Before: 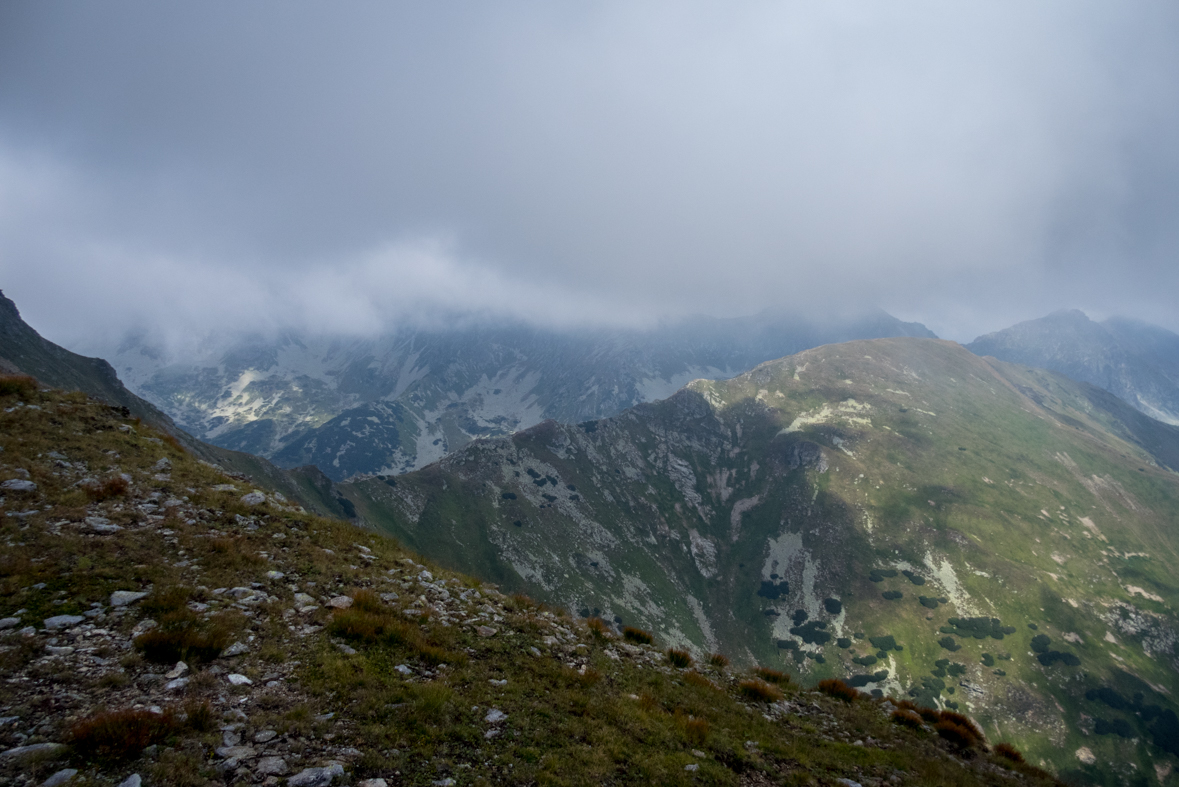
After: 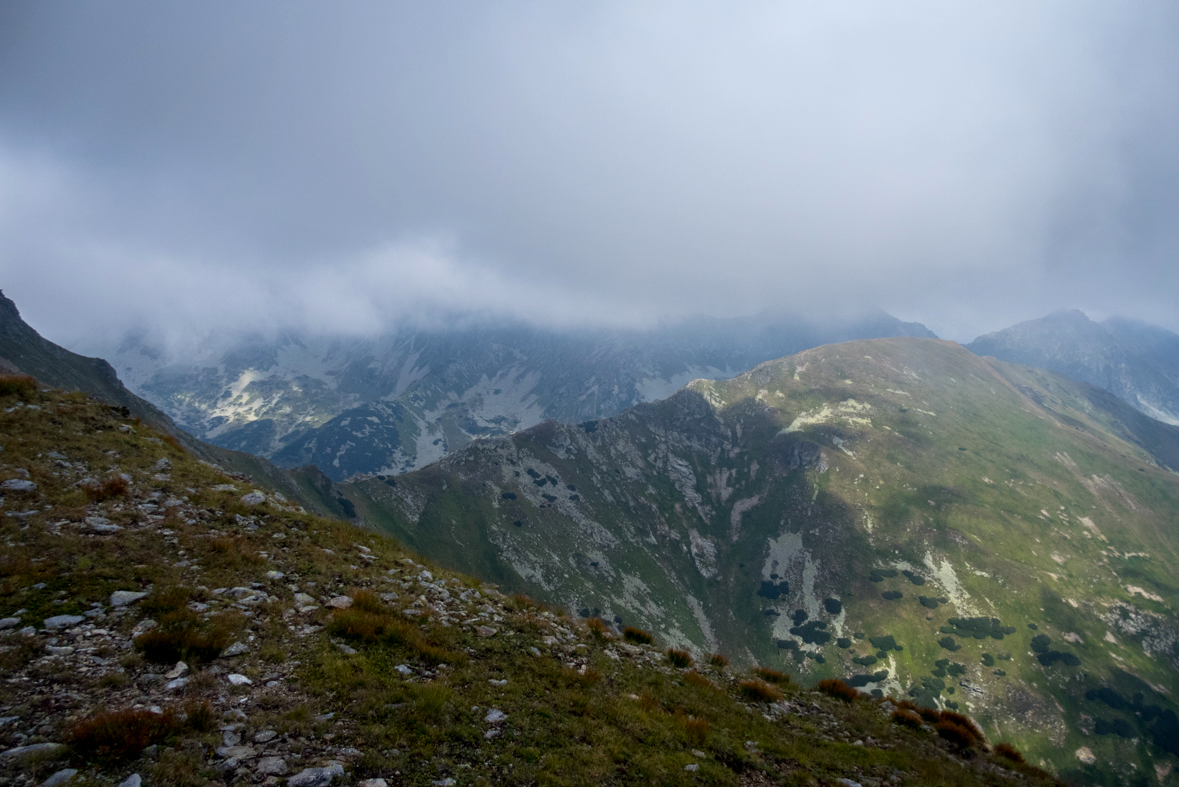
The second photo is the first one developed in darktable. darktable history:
contrast brightness saturation: saturation 0.103
shadows and highlights: shadows 0.571, highlights 38.08
